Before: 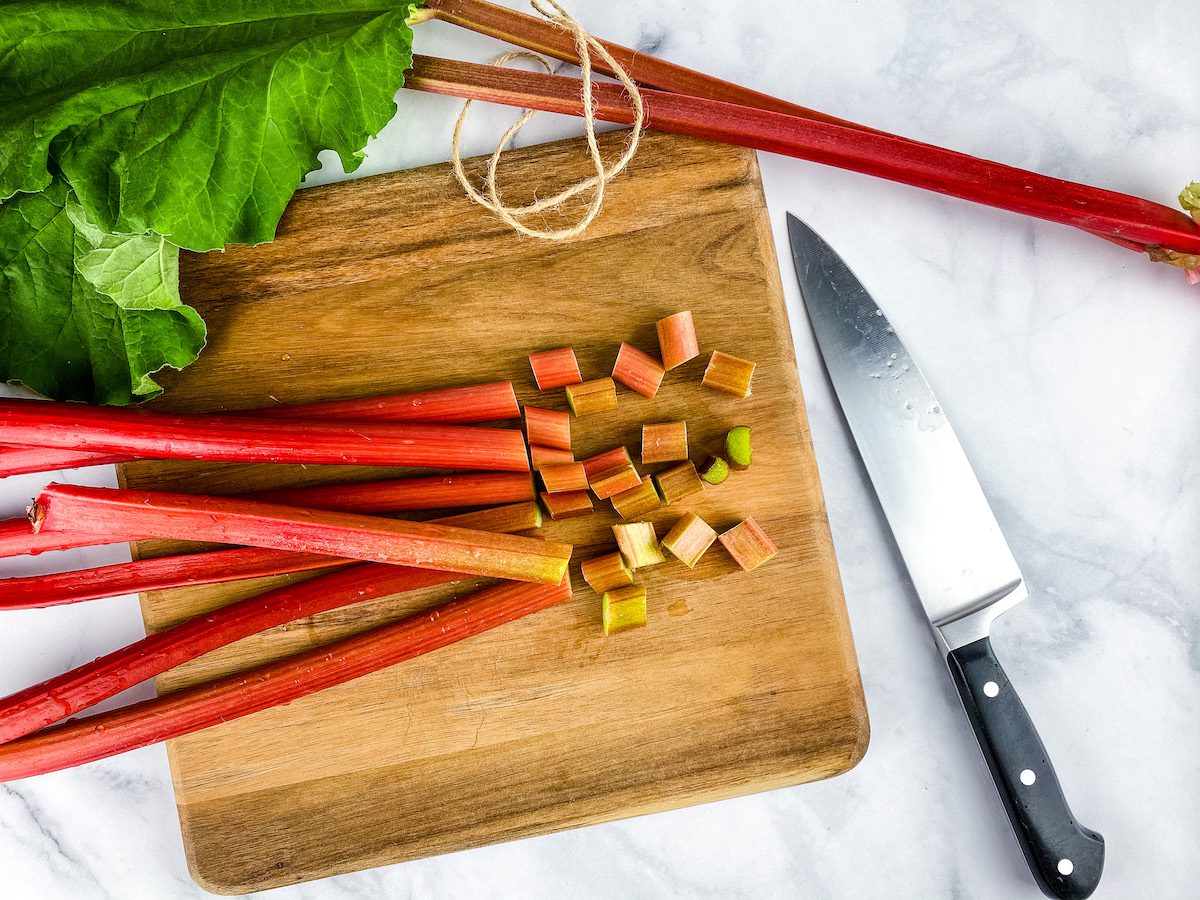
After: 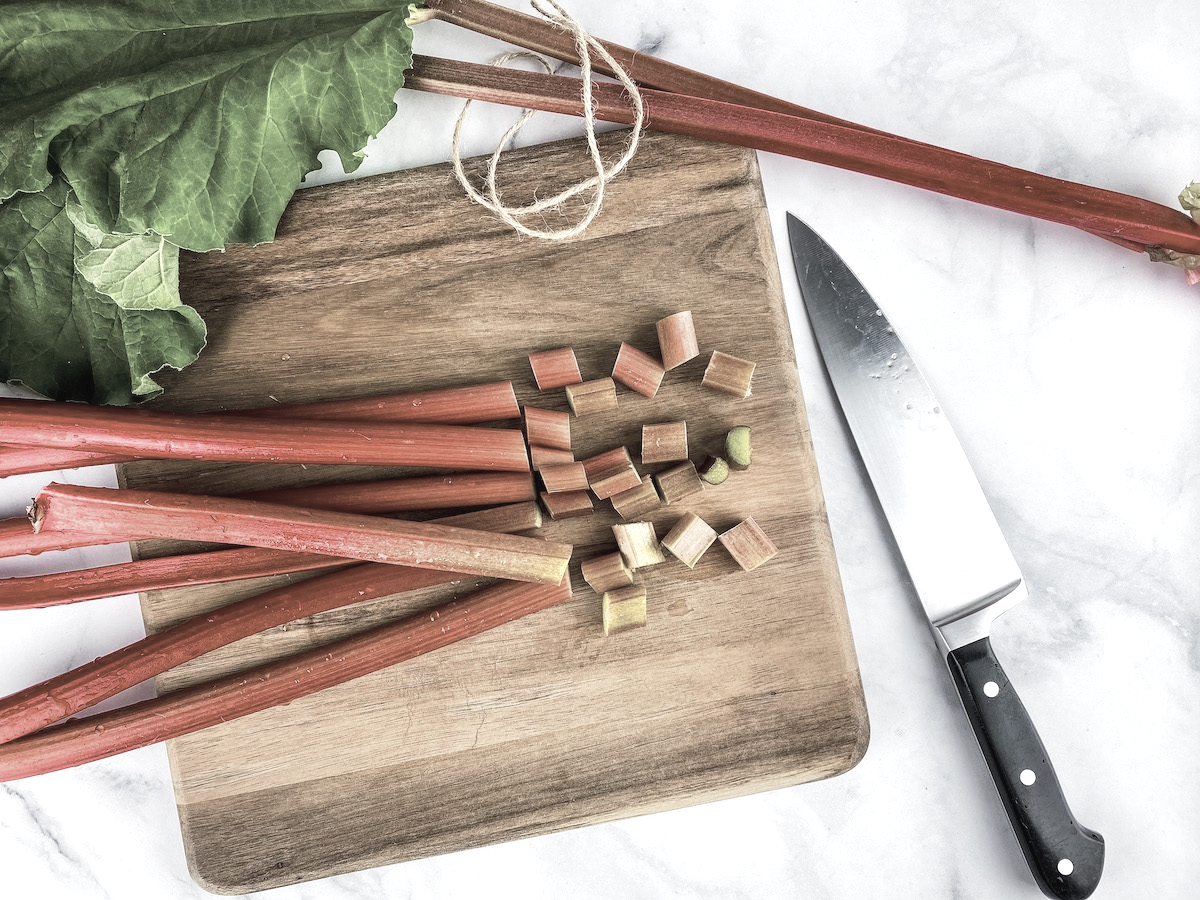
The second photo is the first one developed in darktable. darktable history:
exposure: exposure 0.202 EV, compensate highlight preservation false
tone curve: curves: ch0 [(0, 0.024) (0.119, 0.146) (0.474, 0.464) (0.718, 0.721) (0.817, 0.839) (1, 0.998)]; ch1 [(0, 0) (0.377, 0.416) (0.439, 0.451) (0.477, 0.477) (0.501, 0.503) (0.538, 0.544) (0.58, 0.602) (0.664, 0.676) (0.783, 0.804) (1, 1)]; ch2 [(0, 0) (0.38, 0.405) (0.463, 0.456) (0.498, 0.497) (0.524, 0.535) (0.578, 0.576) (0.648, 0.665) (1, 1)], preserve colors none
color zones: curves: ch1 [(0, 0.34) (0.143, 0.164) (0.286, 0.152) (0.429, 0.176) (0.571, 0.173) (0.714, 0.188) (0.857, 0.199) (1, 0.34)]
